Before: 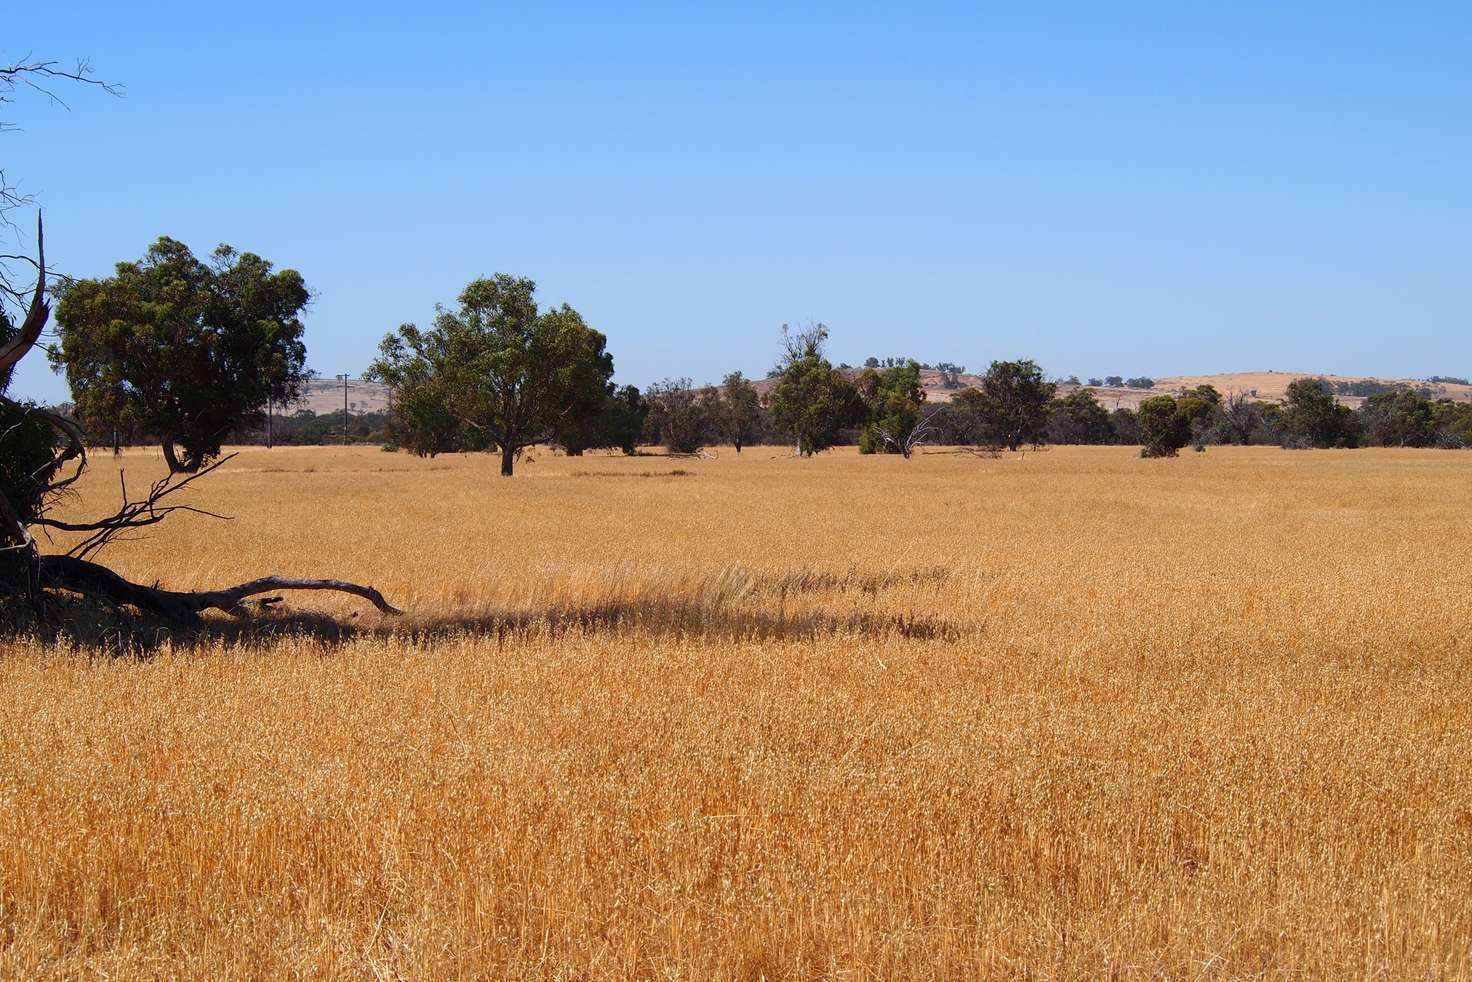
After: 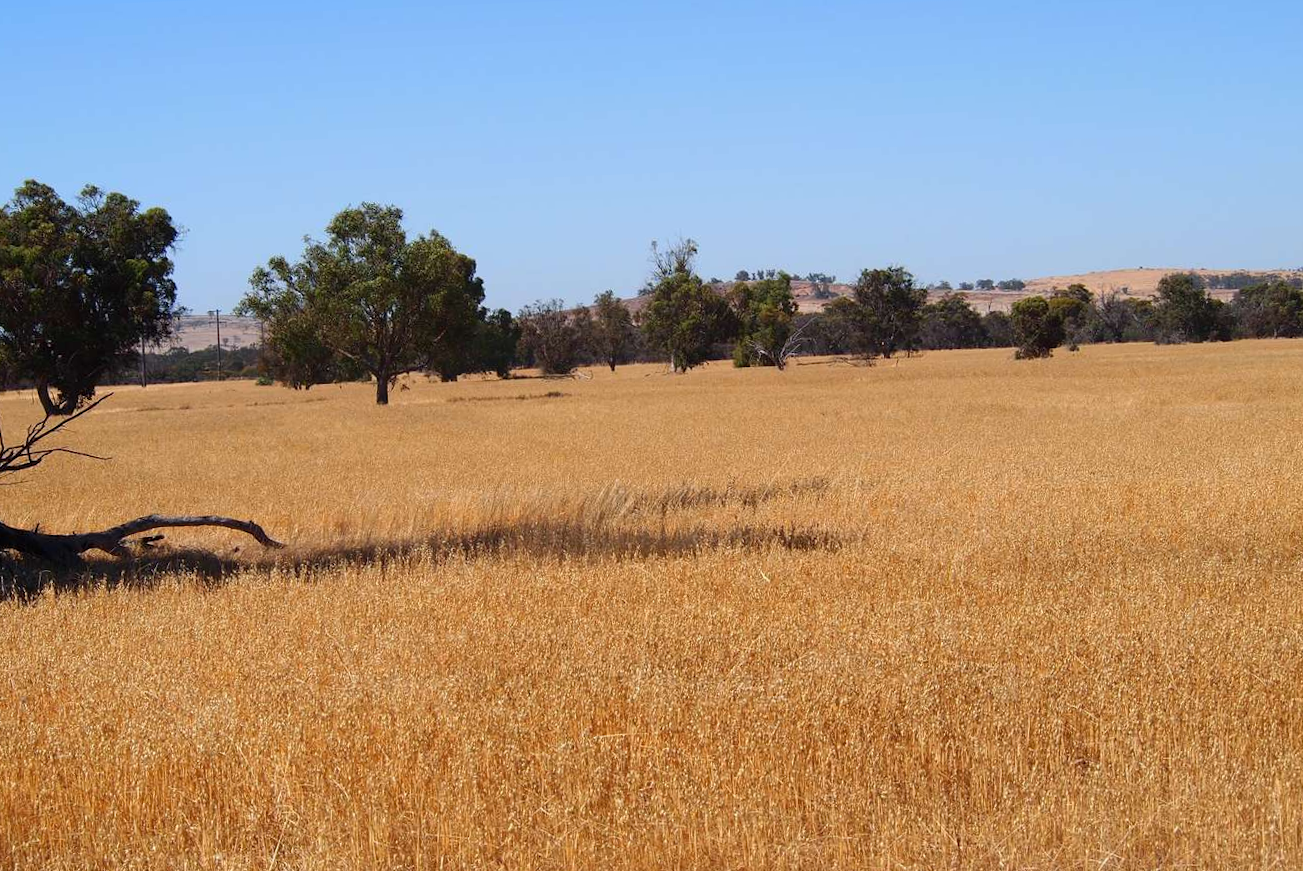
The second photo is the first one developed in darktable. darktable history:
crop and rotate: angle 2.43°, left 5.888%, top 5.681%
